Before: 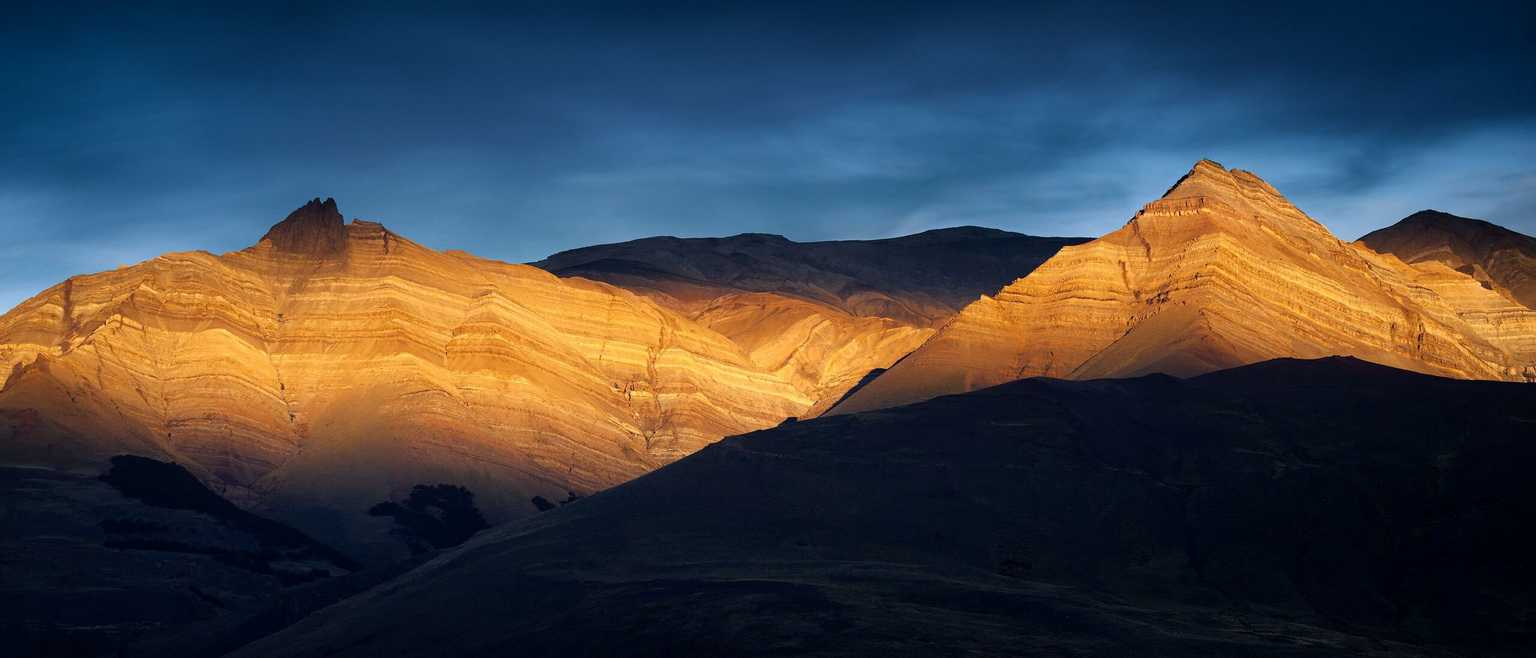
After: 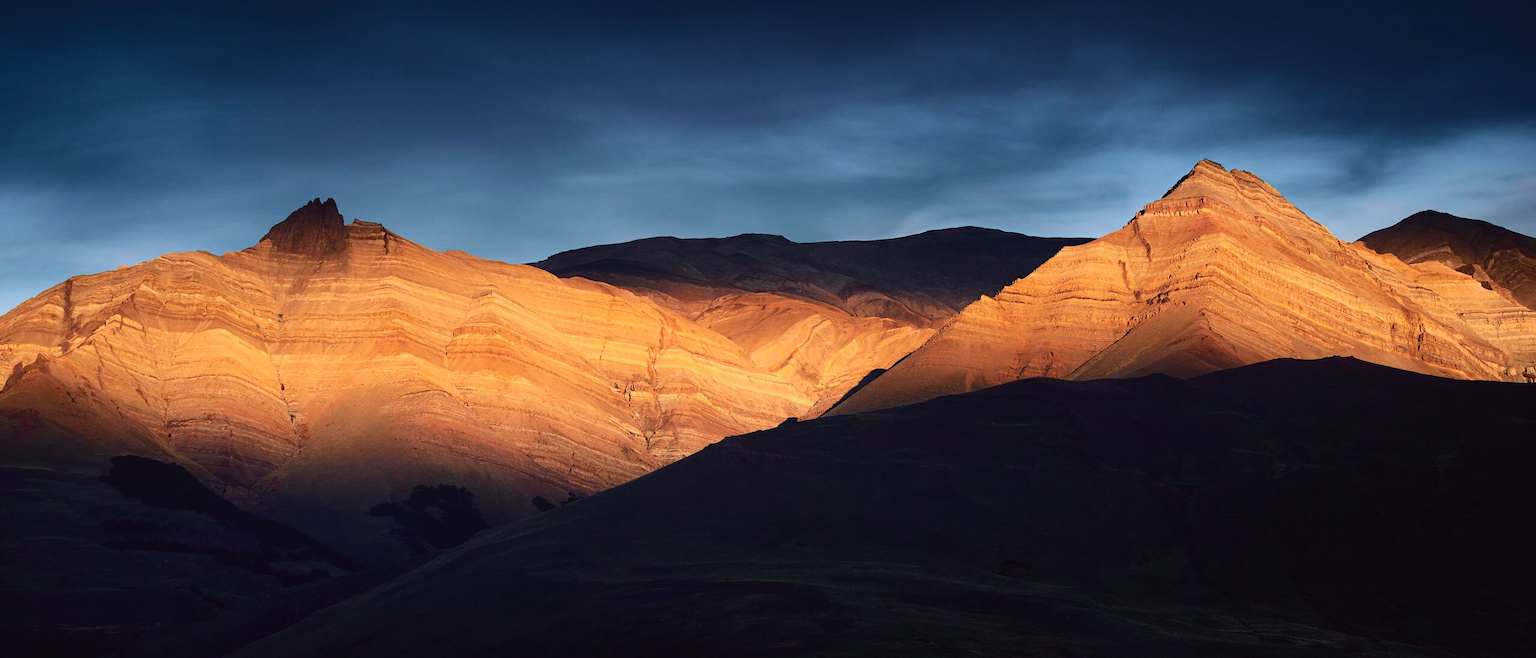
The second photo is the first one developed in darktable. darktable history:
tone curve: curves: ch0 [(0, 0.019) (0.204, 0.162) (0.491, 0.519) (0.748, 0.765) (1, 0.919)]; ch1 [(0, 0) (0.201, 0.113) (0.372, 0.282) (0.443, 0.434) (0.496, 0.504) (0.566, 0.585) (0.761, 0.803) (1, 1)]; ch2 [(0, 0) (0.434, 0.447) (0.483, 0.487) (0.555, 0.563) (0.697, 0.68) (1, 1)], color space Lab, independent channels, preserve colors none
